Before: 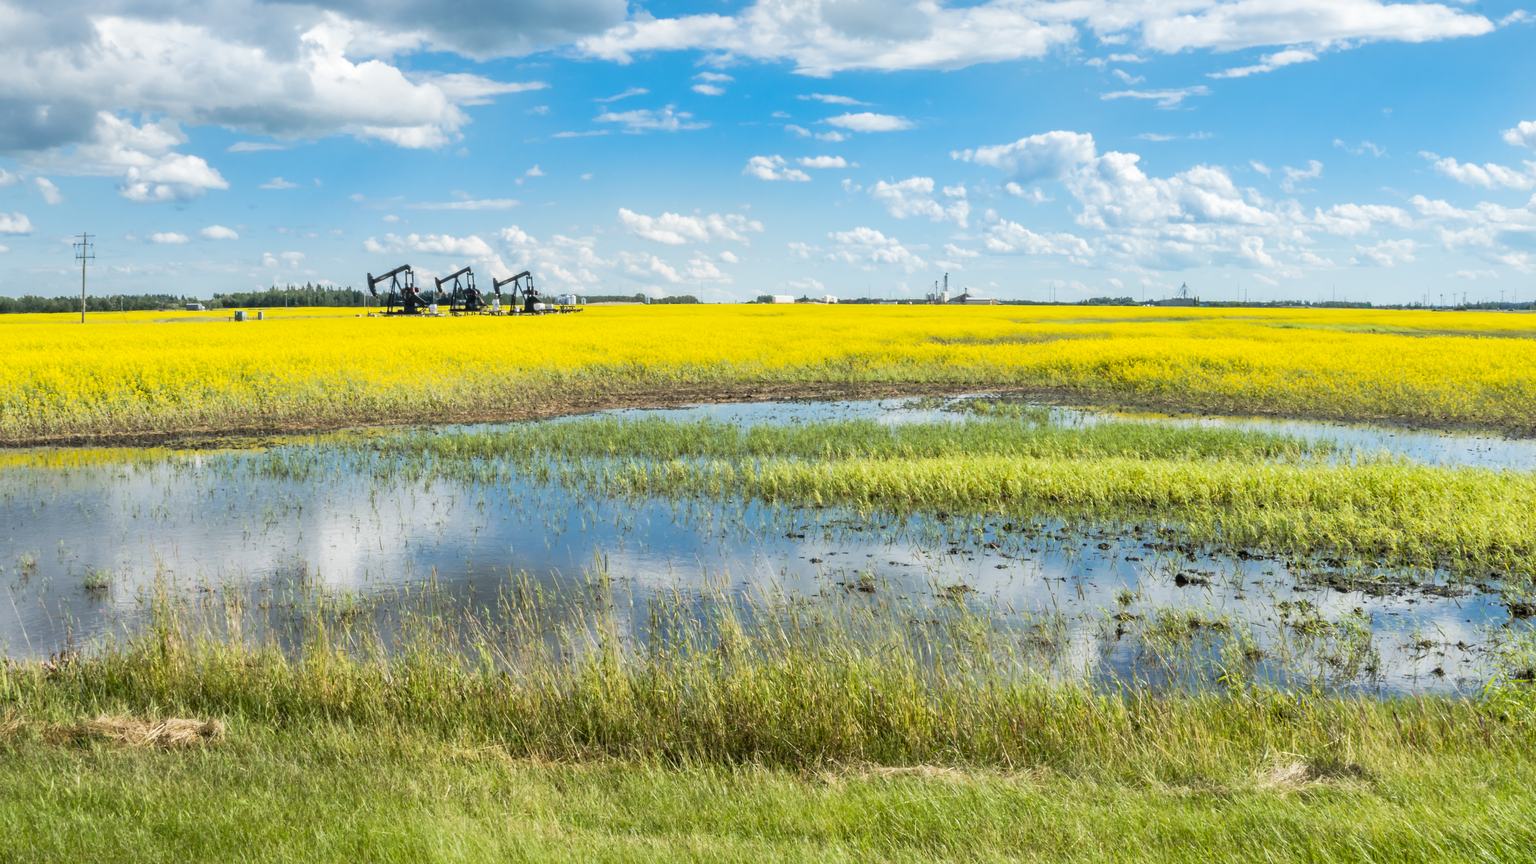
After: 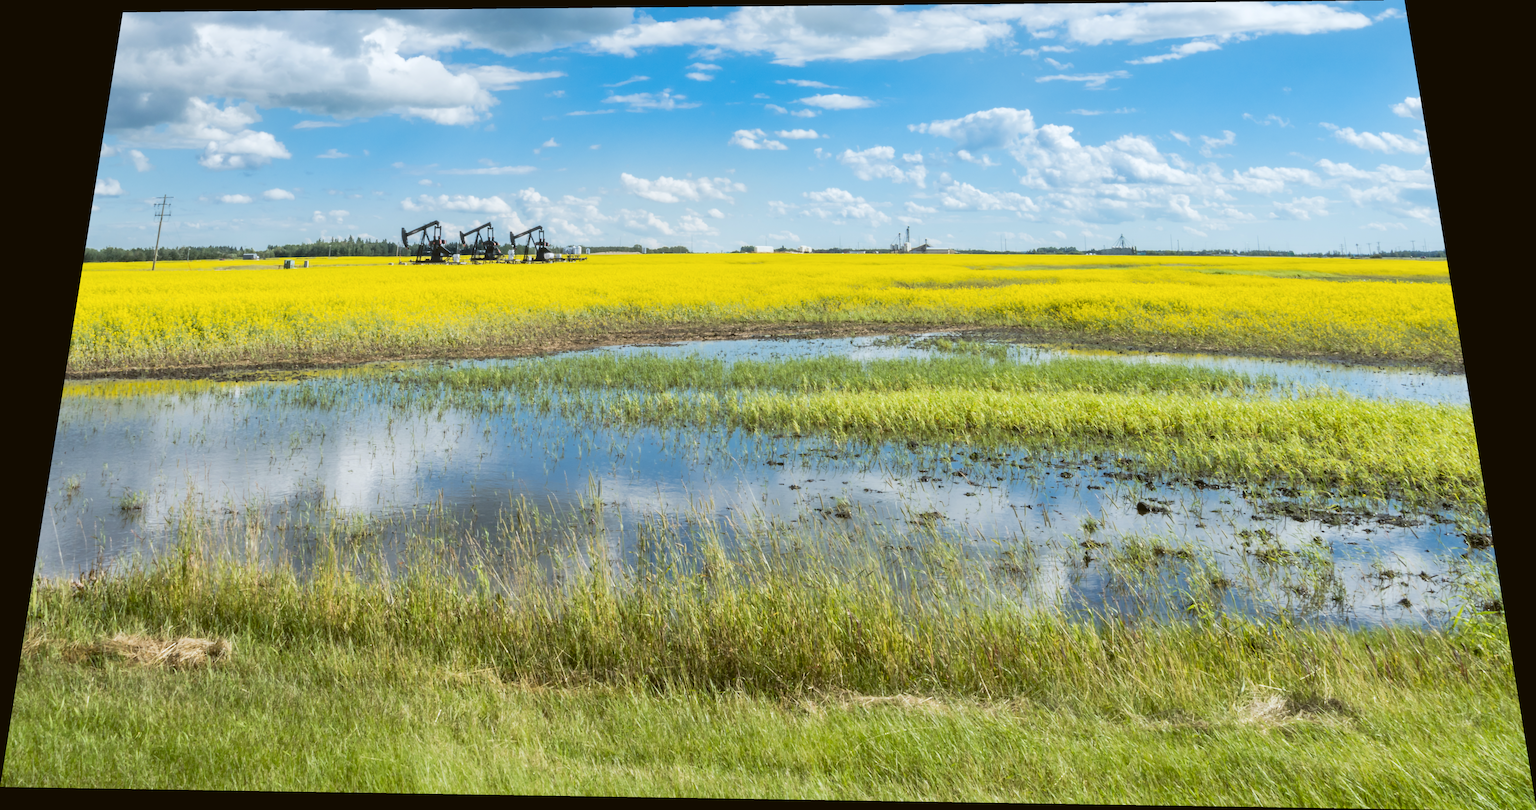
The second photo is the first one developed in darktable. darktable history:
white balance: red 1.009, blue 1.027
color balance: lift [1.004, 1.002, 1.002, 0.998], gamma [1, 1.007, 1.002, 0.993], gain [1, 0.977, 1.013, 1.023], contrast -3.64%
rotate and perspective: rotation 0.128°, lens shift (vertical) -0.181, lens shift (horizontal) -0.044, shear 0.001, automatic cropping off
